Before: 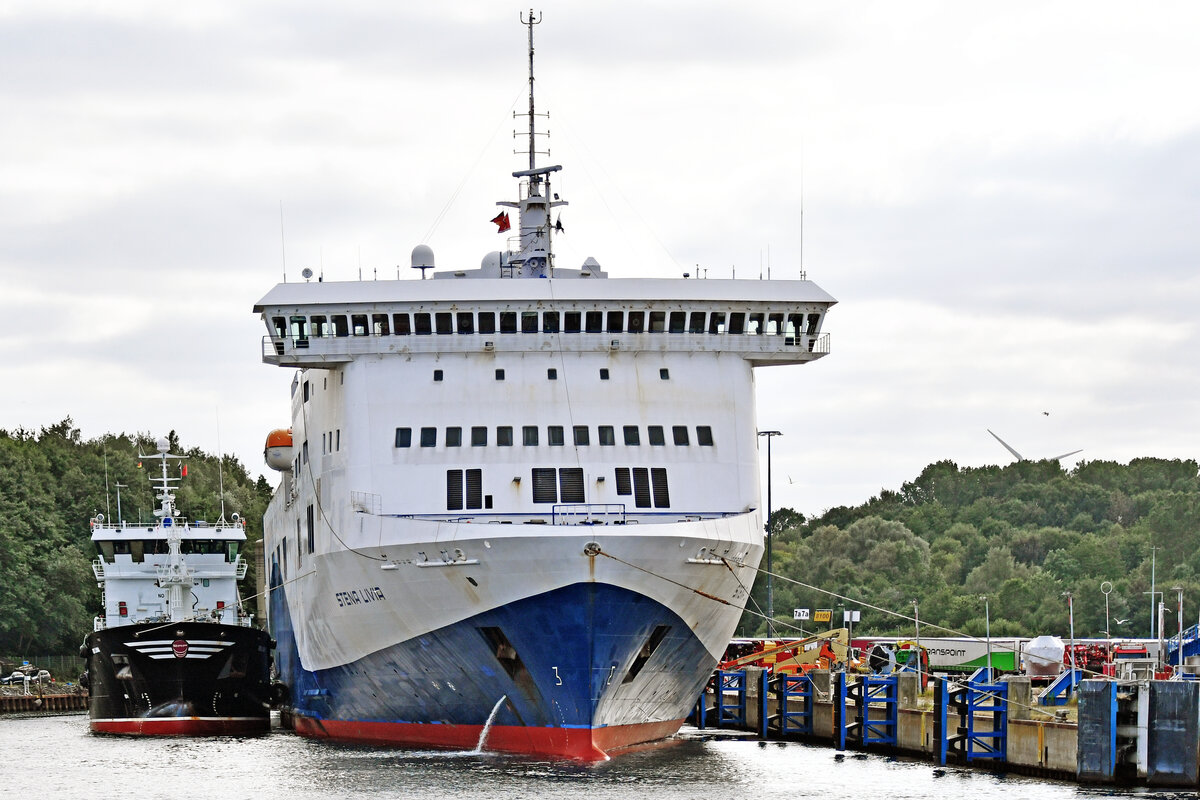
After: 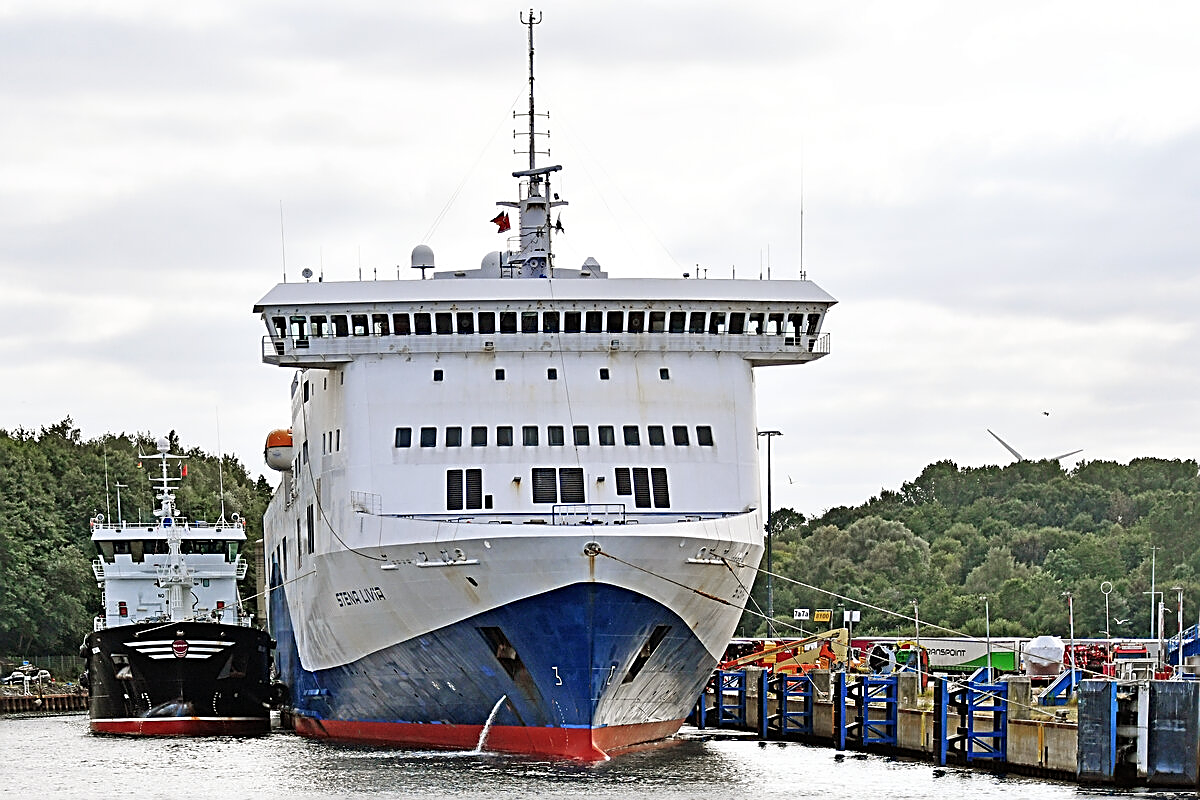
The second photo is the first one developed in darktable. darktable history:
sharpen: amount 0.885
